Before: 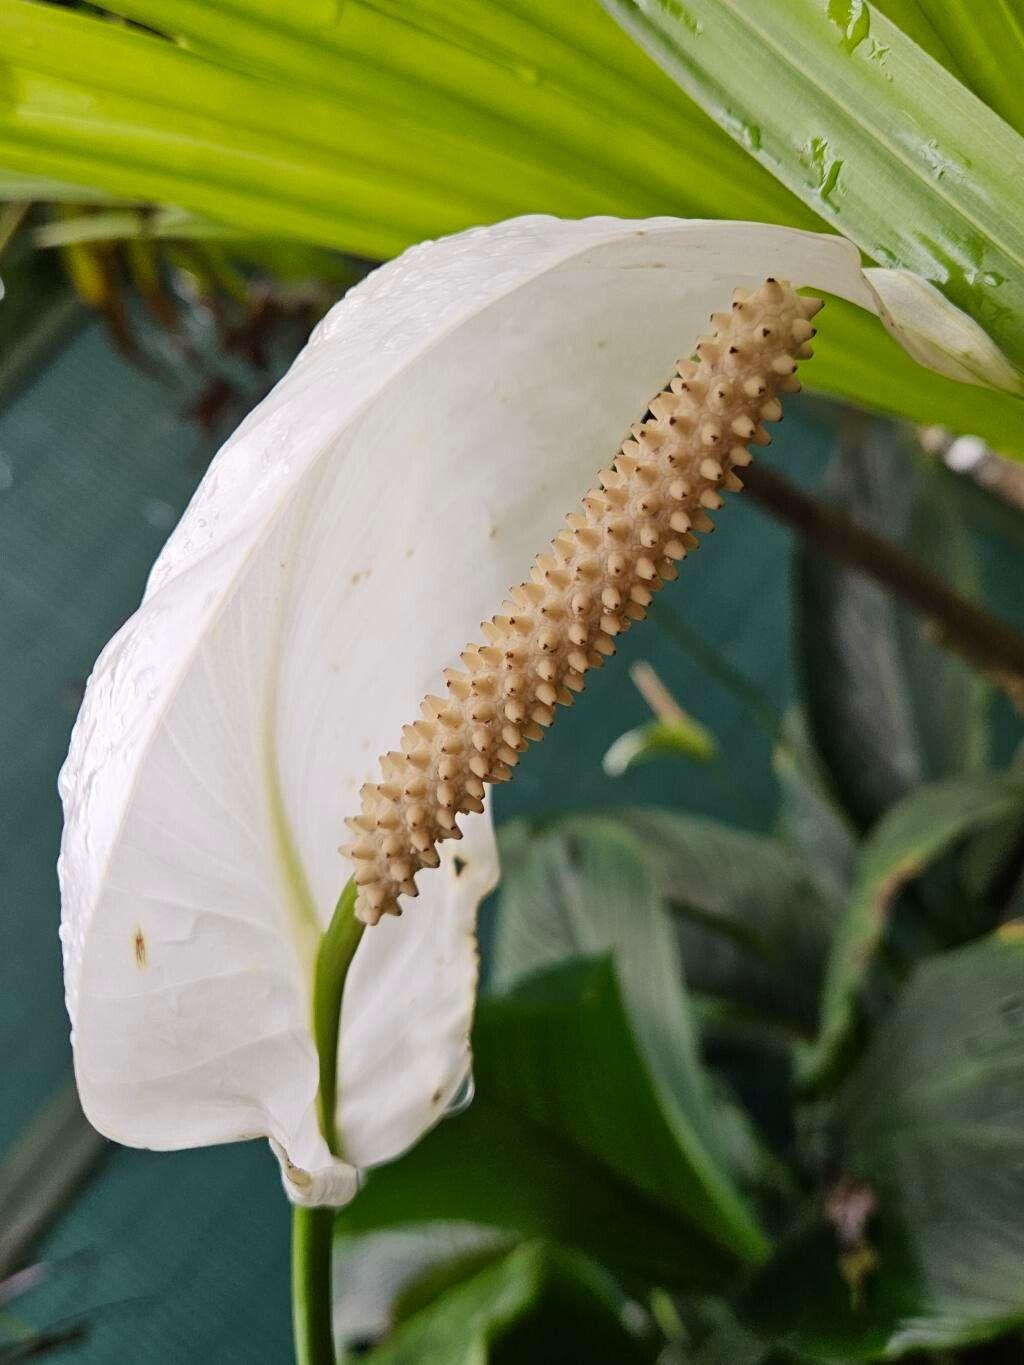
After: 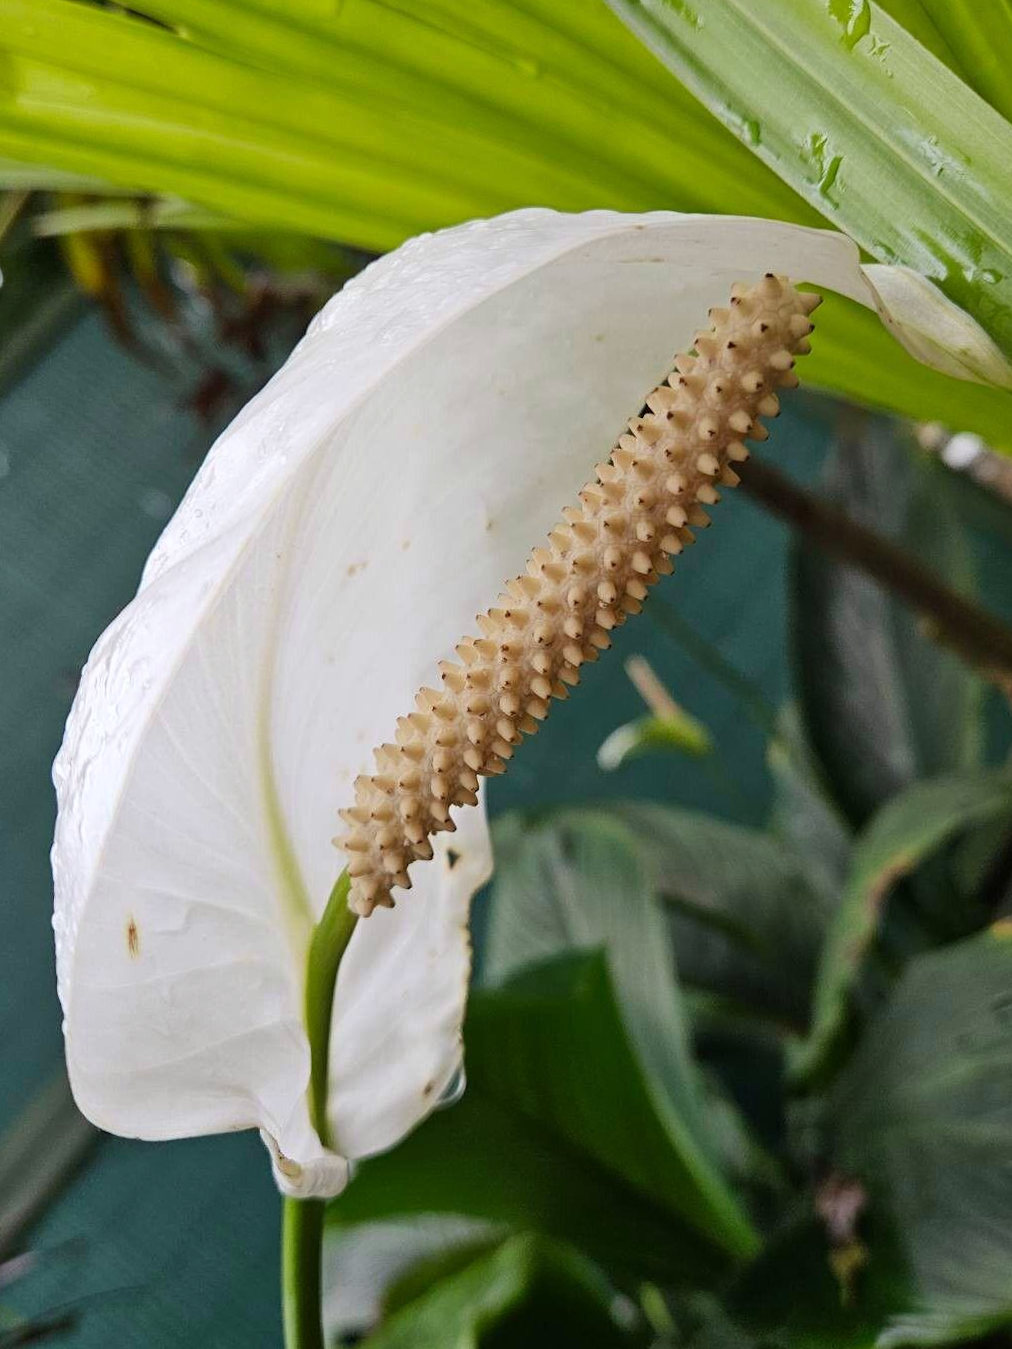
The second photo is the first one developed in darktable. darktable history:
white balance: red 0.982, blue 1.018
crop and rotate: angle -0.5°
